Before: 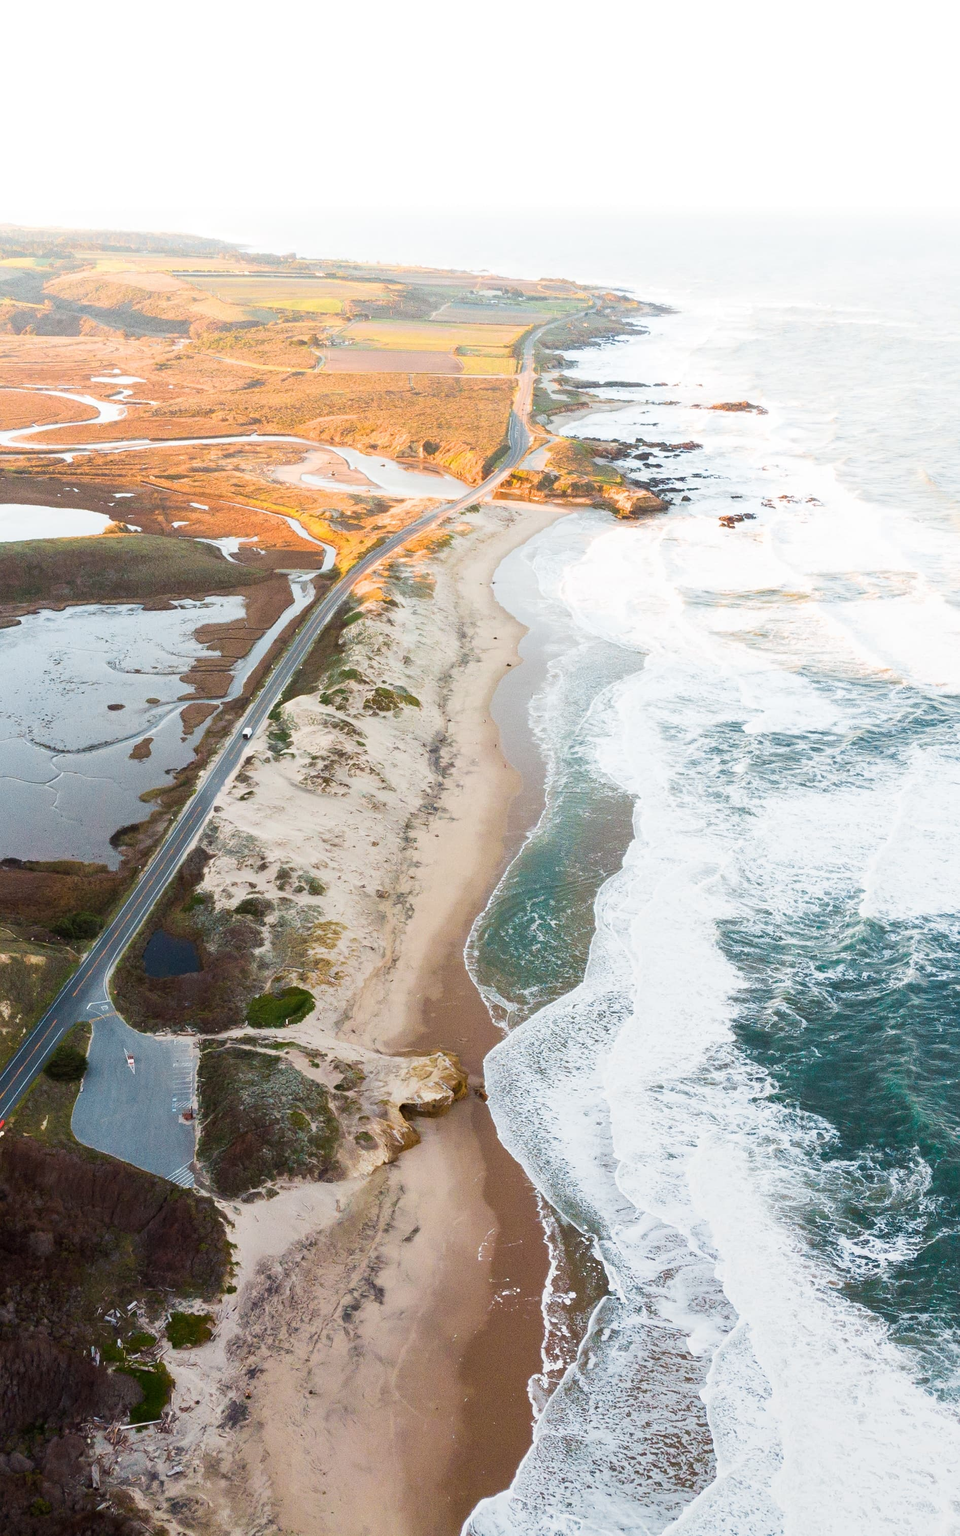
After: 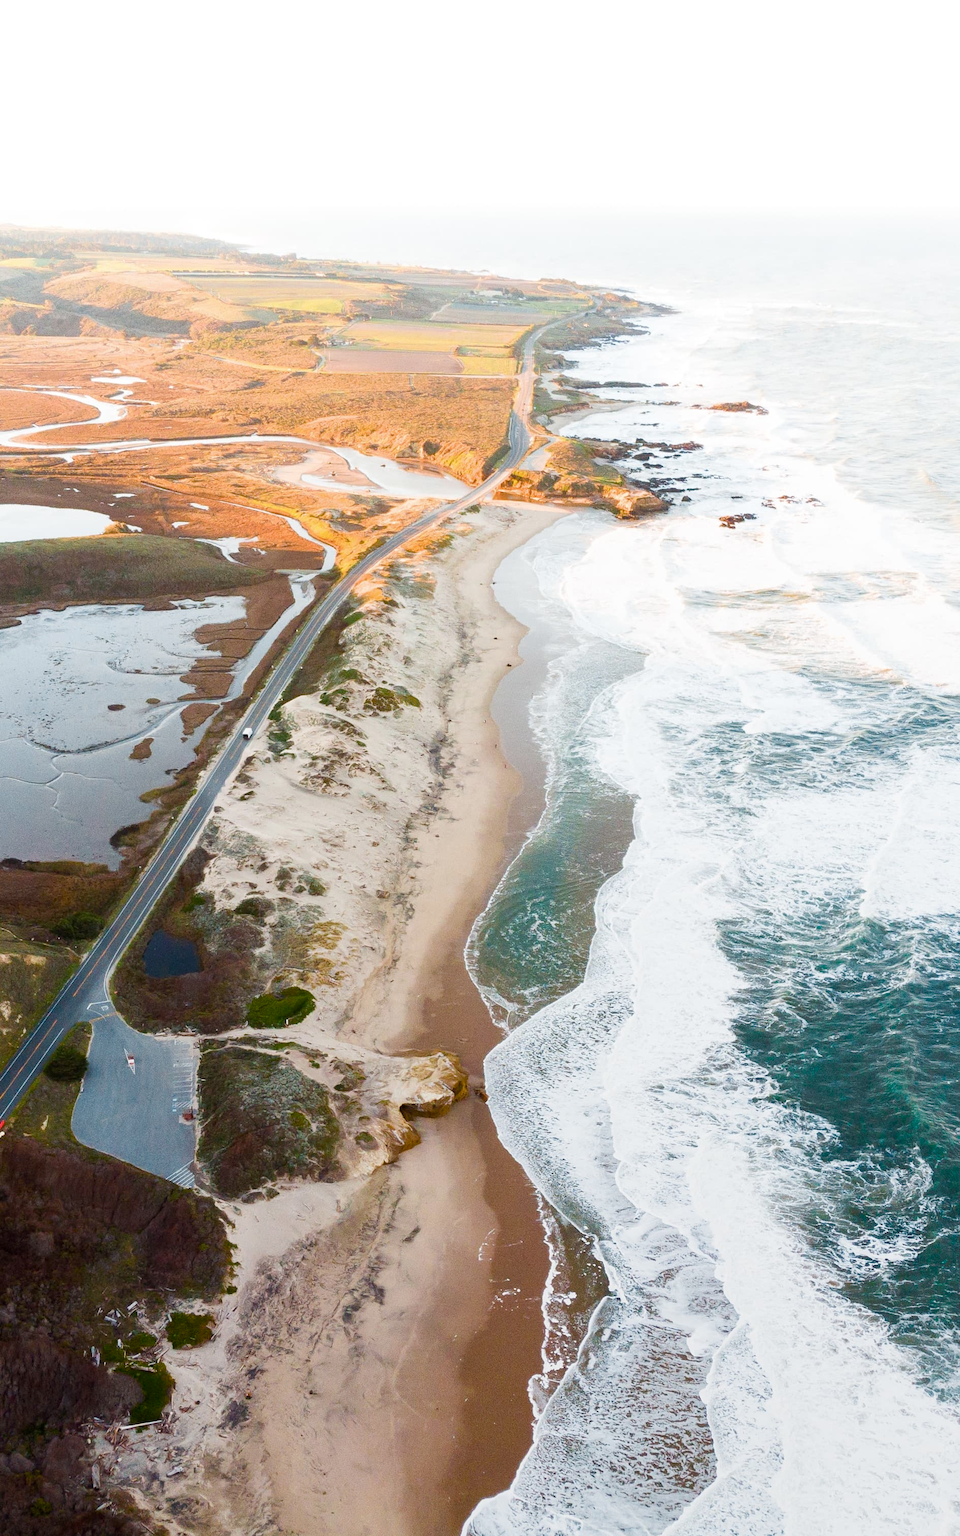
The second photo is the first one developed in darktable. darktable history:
color balance rgb: linear chroma grading › shadows -3.222%, linear chroma grading › highlights -4.707%, perceptual saturation grading › global saturation 20%, perceptual saturation grading › highlights -25.096%, perceptual saturation grading › shadows 25.143%
